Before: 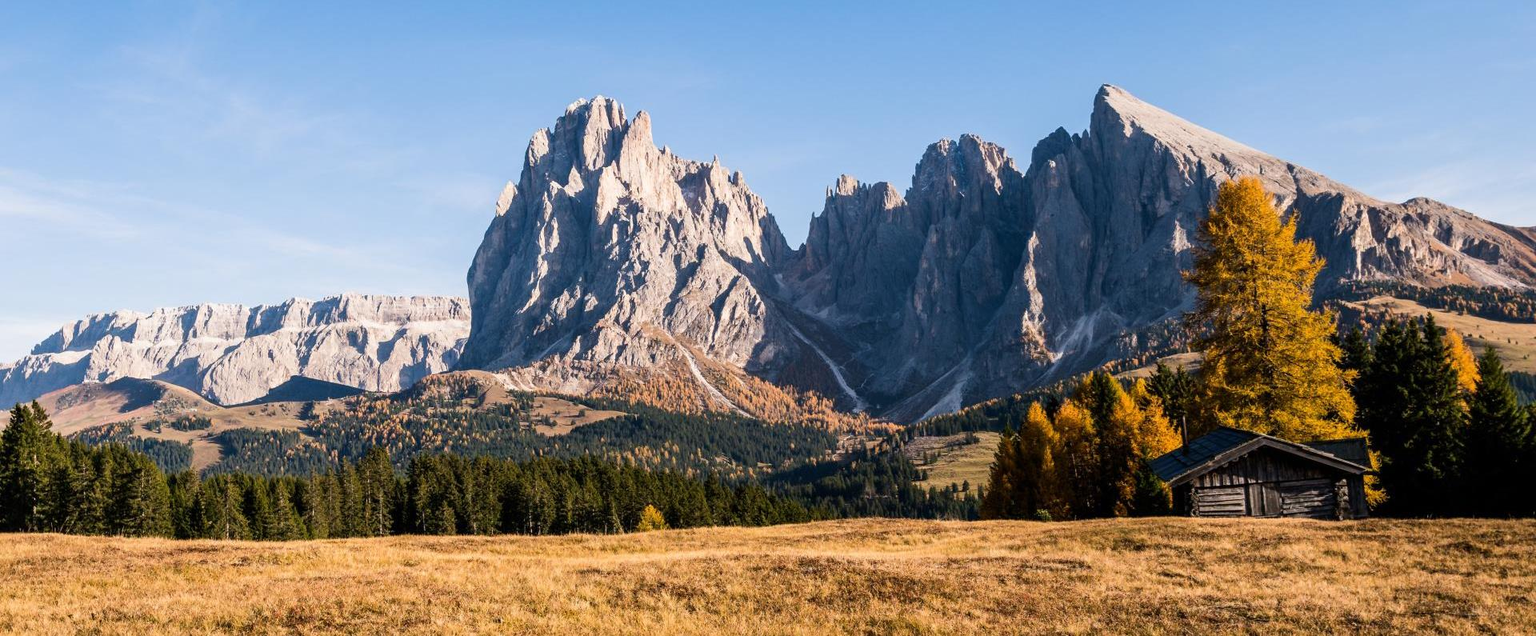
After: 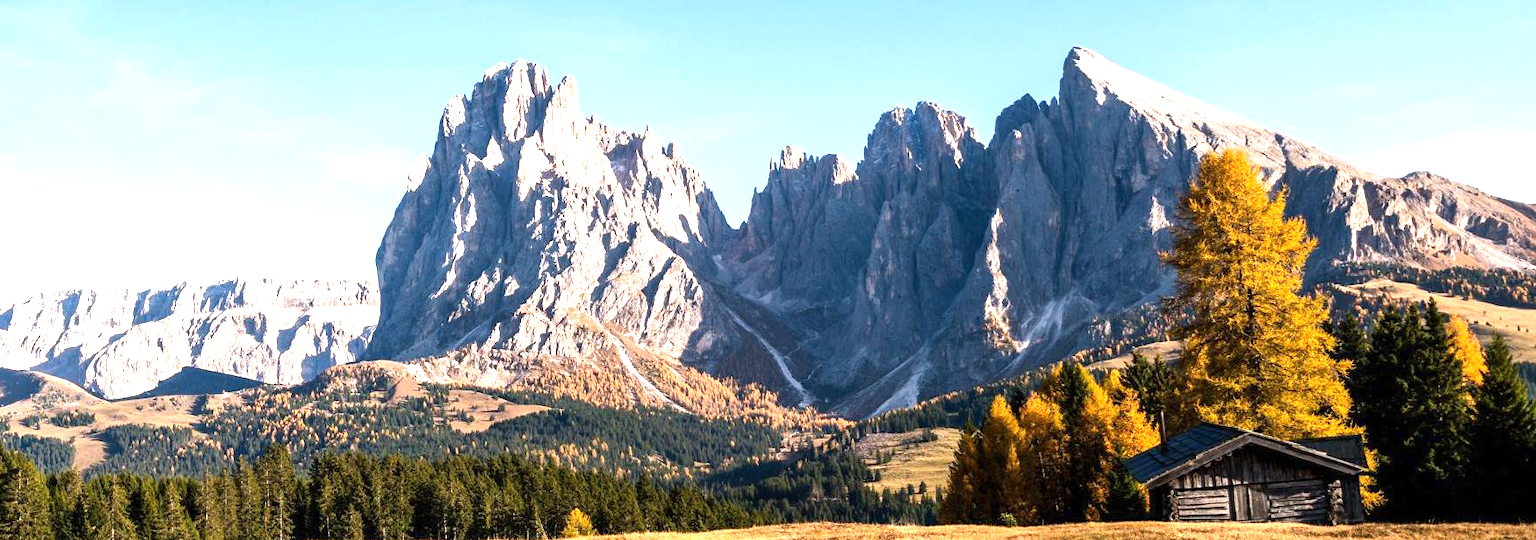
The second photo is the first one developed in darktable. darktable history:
crop: left 8.155%, top 6.611%, bottom 15.385%
exposure: exposure 1 EV, compensate highlight preservation false
